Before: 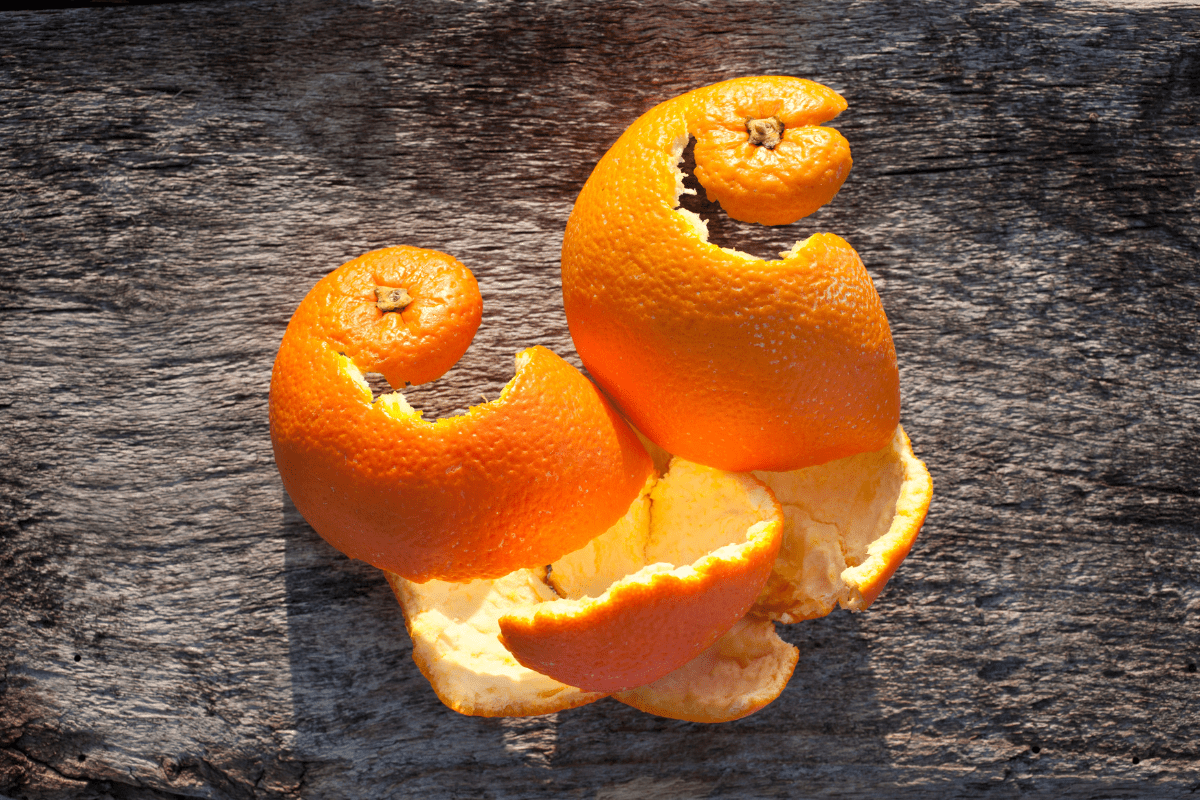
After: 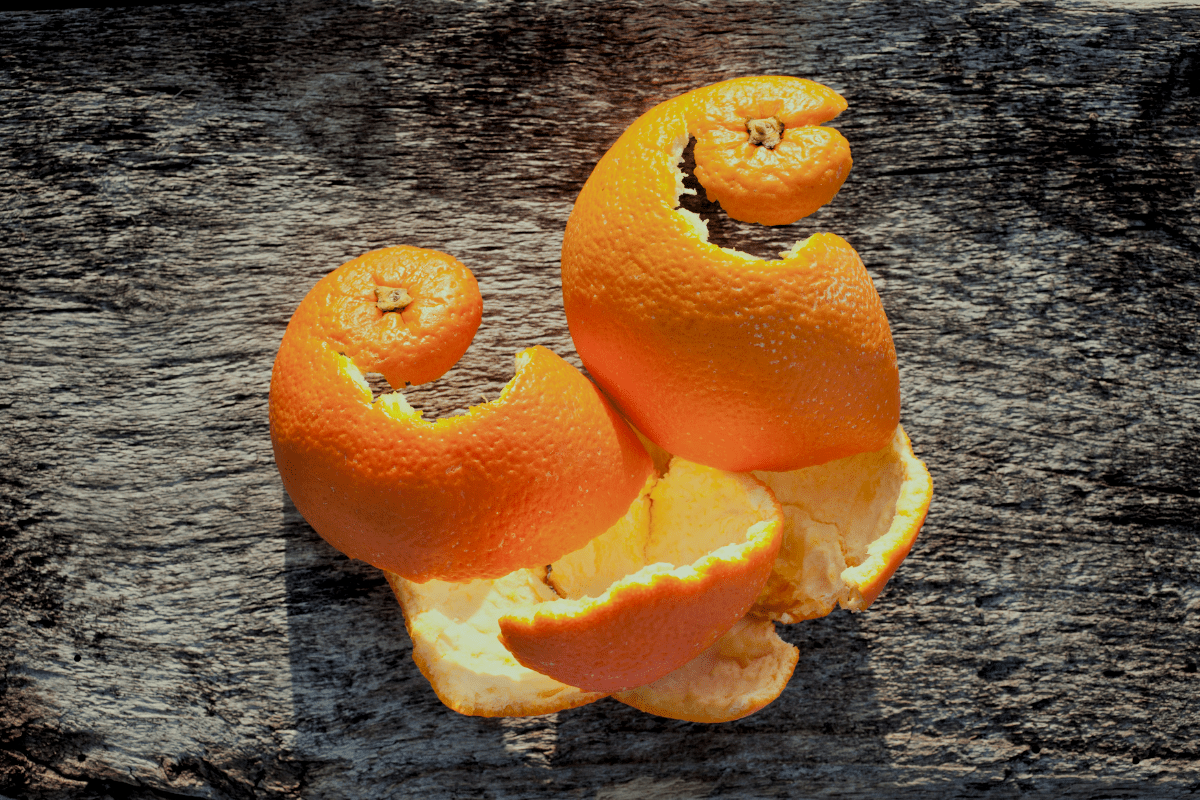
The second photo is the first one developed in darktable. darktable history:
levels: levels [0.016, 0.5, 0.996]
color correction: highlights a* -8, highlights b* 3.1
filmic rgb: black relative exposure -6.98 EV, white relative exposure 5.63 EV, hardness 2.86
local contrast: mode bilateral grid, contrast 20, coarseness 50, detail 120%, midtone range 0.2
